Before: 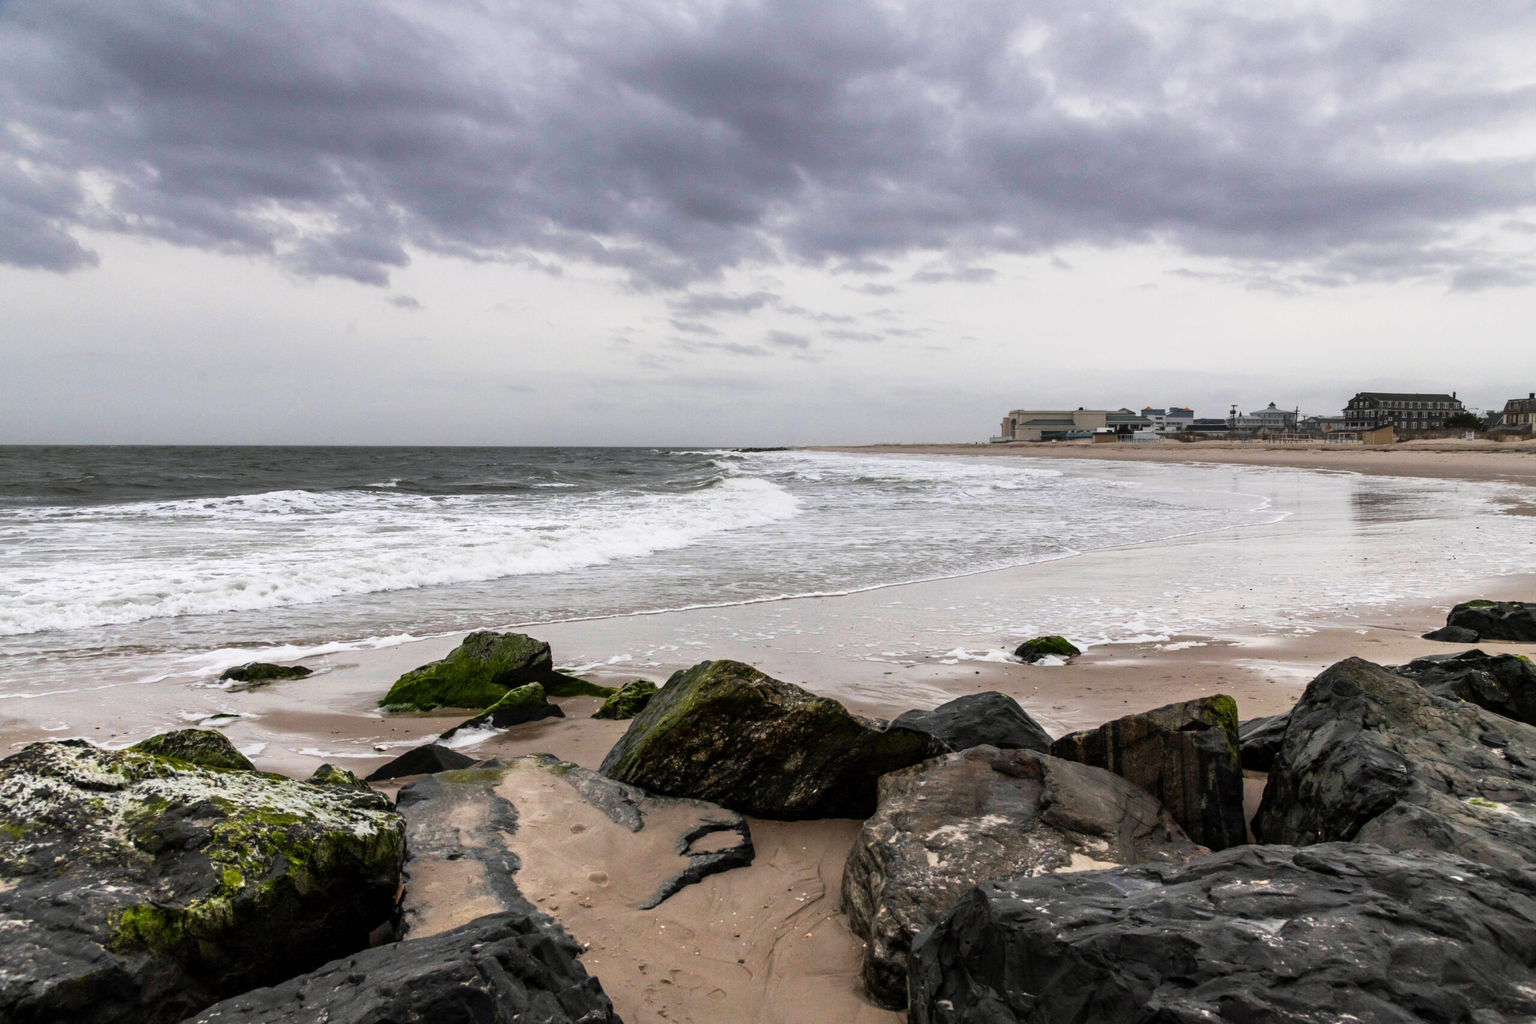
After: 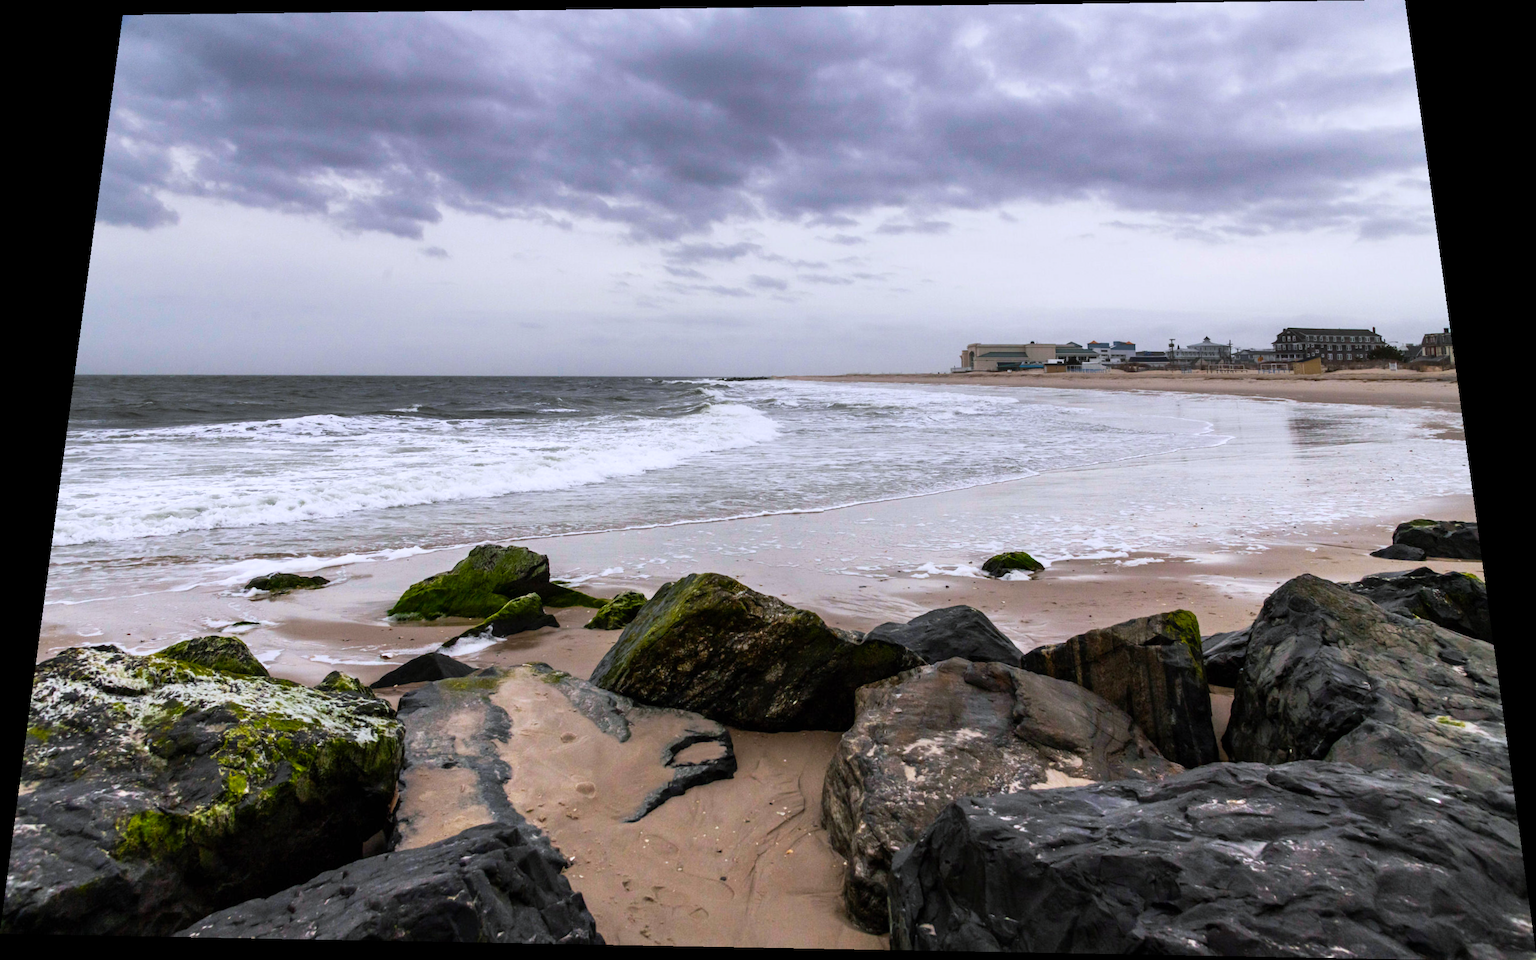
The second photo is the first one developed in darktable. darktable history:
white balance: red 0.984, blue 1.059
rotate and perspective: rotation 0.128°, lens shift (vertical) -0.181, lens shift (horizontal) -0.044, shear 0.001, automatic cropping off
color balance rgb: perceptual saturation grading › global saturation 20%, global vibrance 20%
